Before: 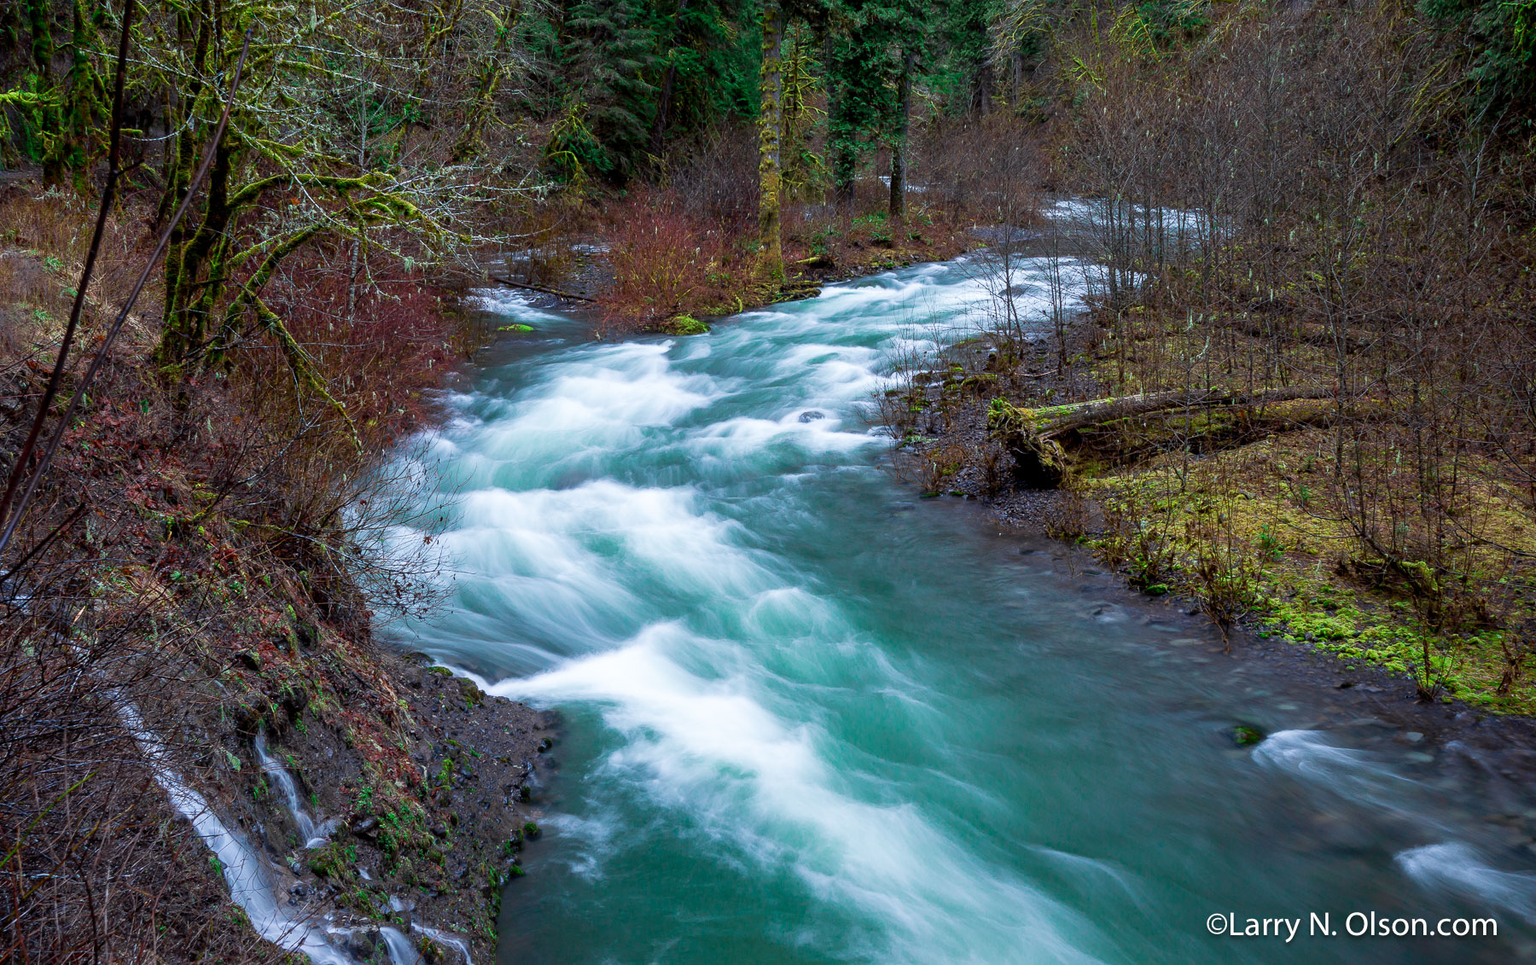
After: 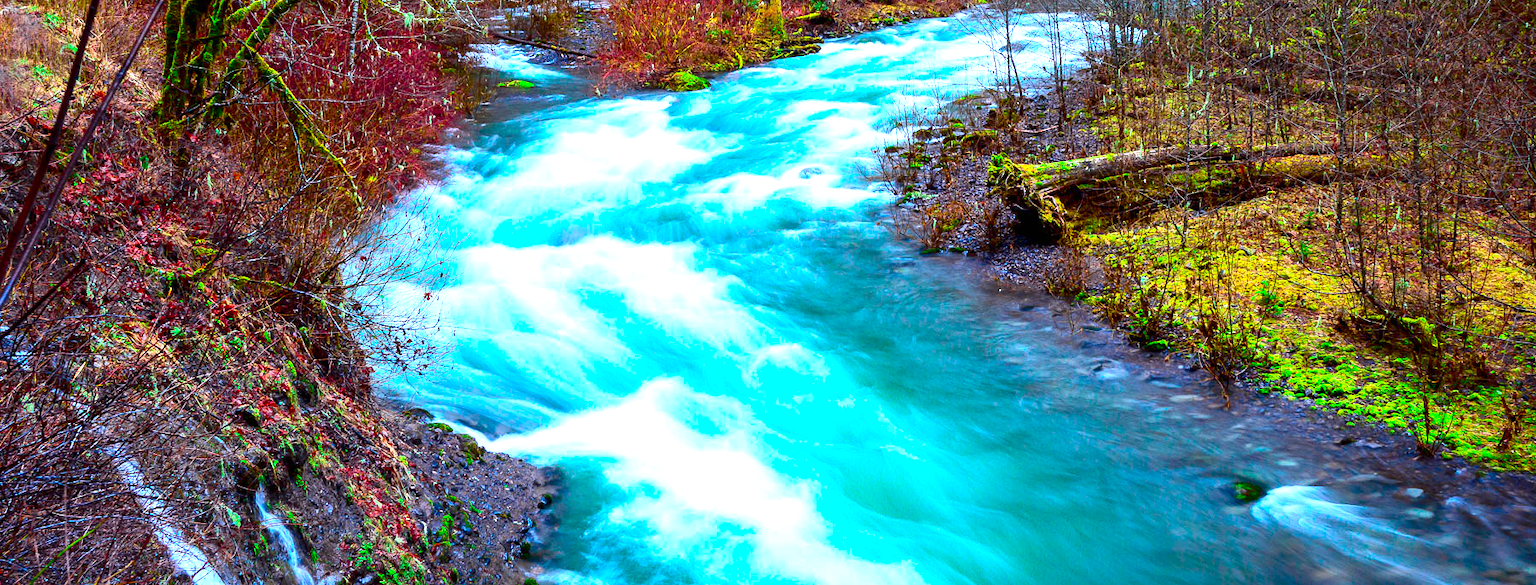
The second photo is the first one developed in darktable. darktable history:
crop and rotate: top 25.357%, bottom 13.942%
exposure: black level correction 0, exposure 1.1 EV, compensate exposure bias true, compensate highlight preservation false
contrast brightness saturation: contrast 0.26, brightness 0.02, saturation 0.87
